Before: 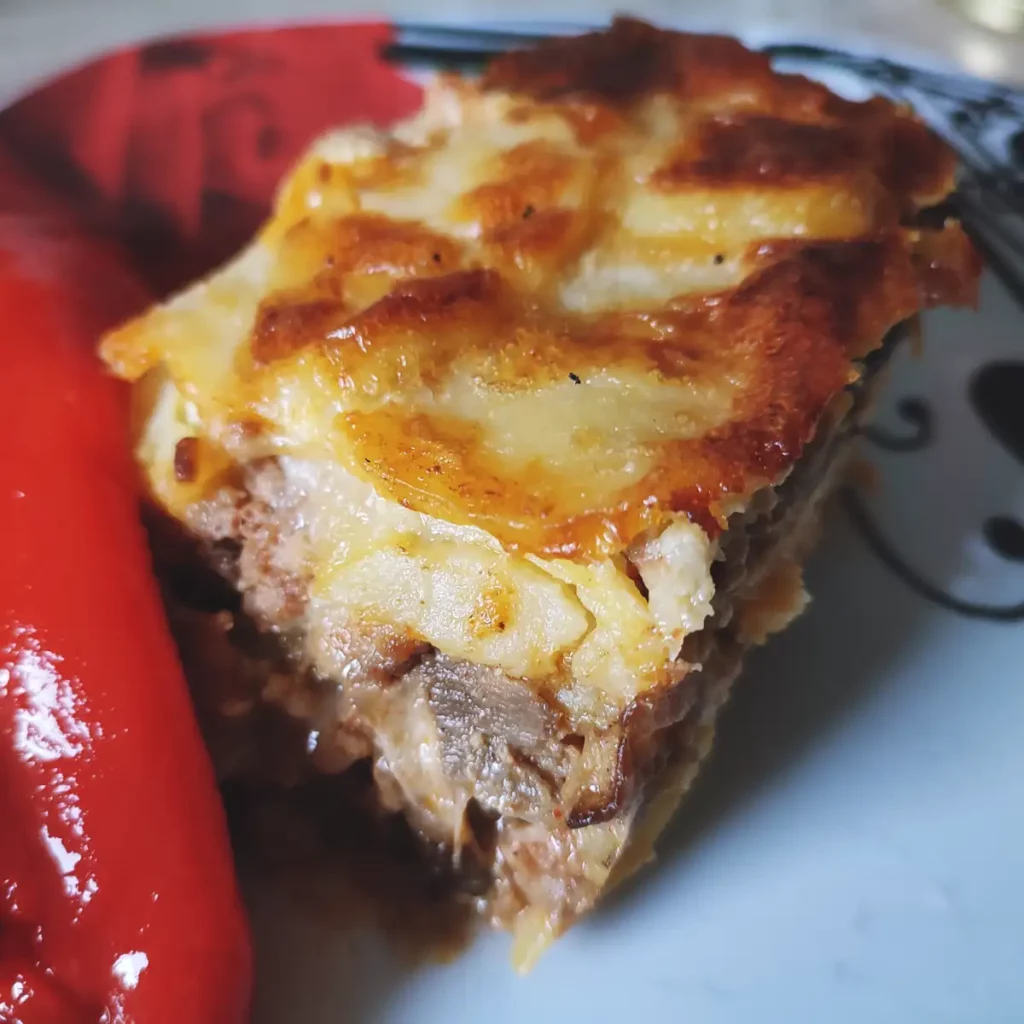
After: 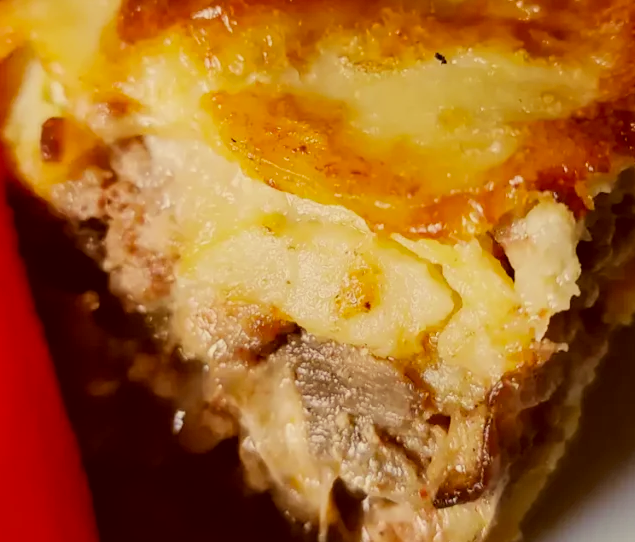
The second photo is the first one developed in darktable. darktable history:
local contrast: highlights 102%, shadows 100%, detail 119%, midtone range 0.2
crop: left 13.164%, top 31.326%, right 24.797%, bottom 15.667%
tone equalizer: edges refinement/feathering 500, mask exposure compensation -1.57 EV, preserve details guided filter
filmic rgb: middle gray luminance 29.06%, black relative exposure -10.29 EV, white relative exposure 5.48 EV, target black luminance 0%, hardness 3.93, latitude 2.27%, contrast 1.127, highlights saturation mix 3.77%, shadows ↔ highlights balance 15.32%
color correction: highlights a* 1.24, highlights b* 24.2, shadows a* 15.77, shadows b* 24.88
